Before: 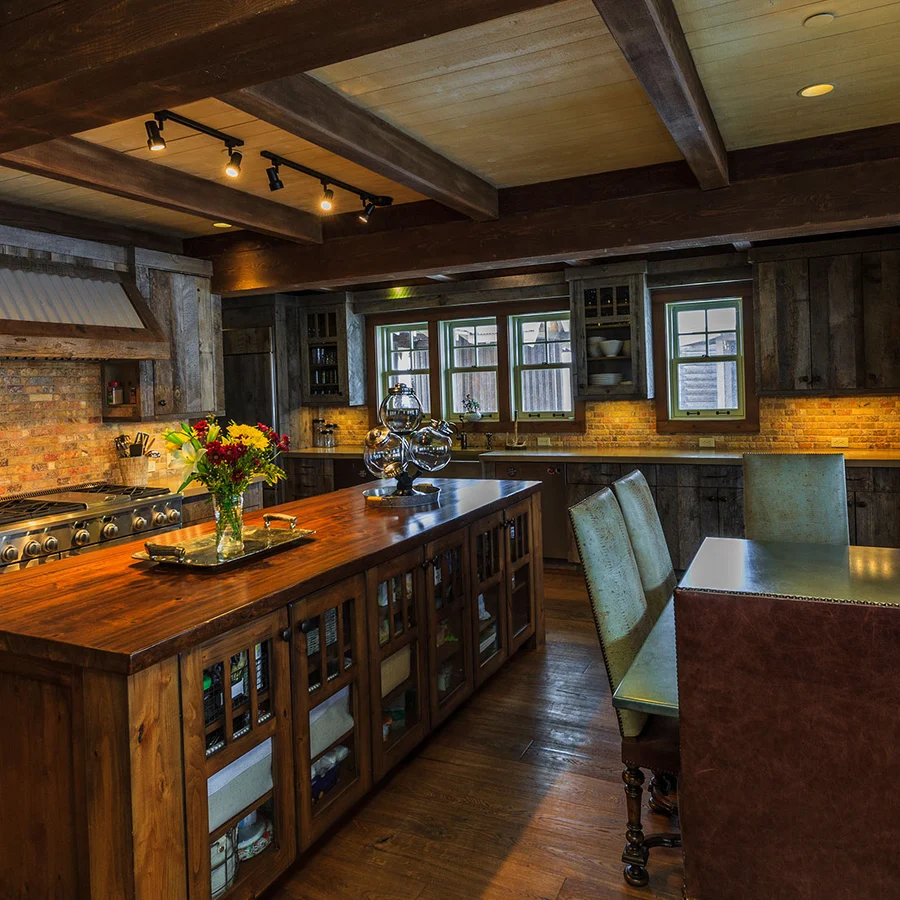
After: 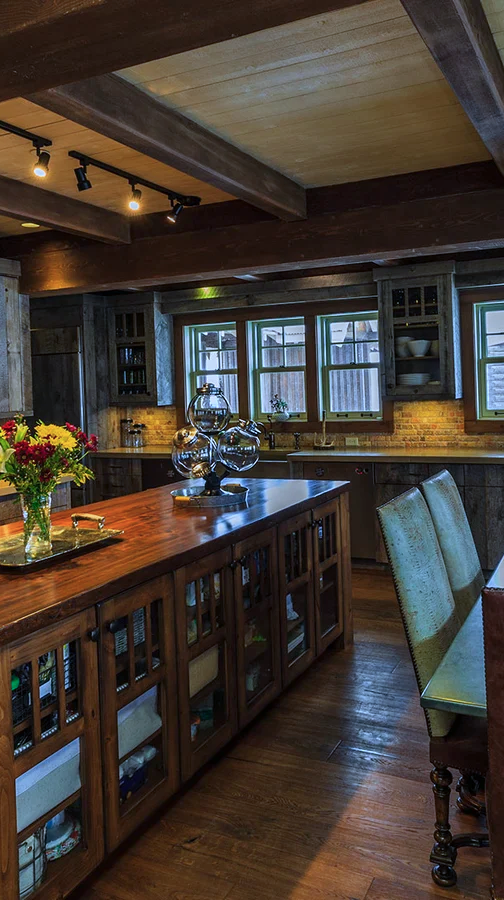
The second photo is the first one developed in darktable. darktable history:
color calibration: output R [1.003, 0.027, -0.041, 0], output G [-0.018, 1.043, -0.038, 0], output B [0.071, -0.086, 1.017, 0], x 0.38, y 0.39, temperature 4082.72 K
crop: left 21.363%, right 22.634%
